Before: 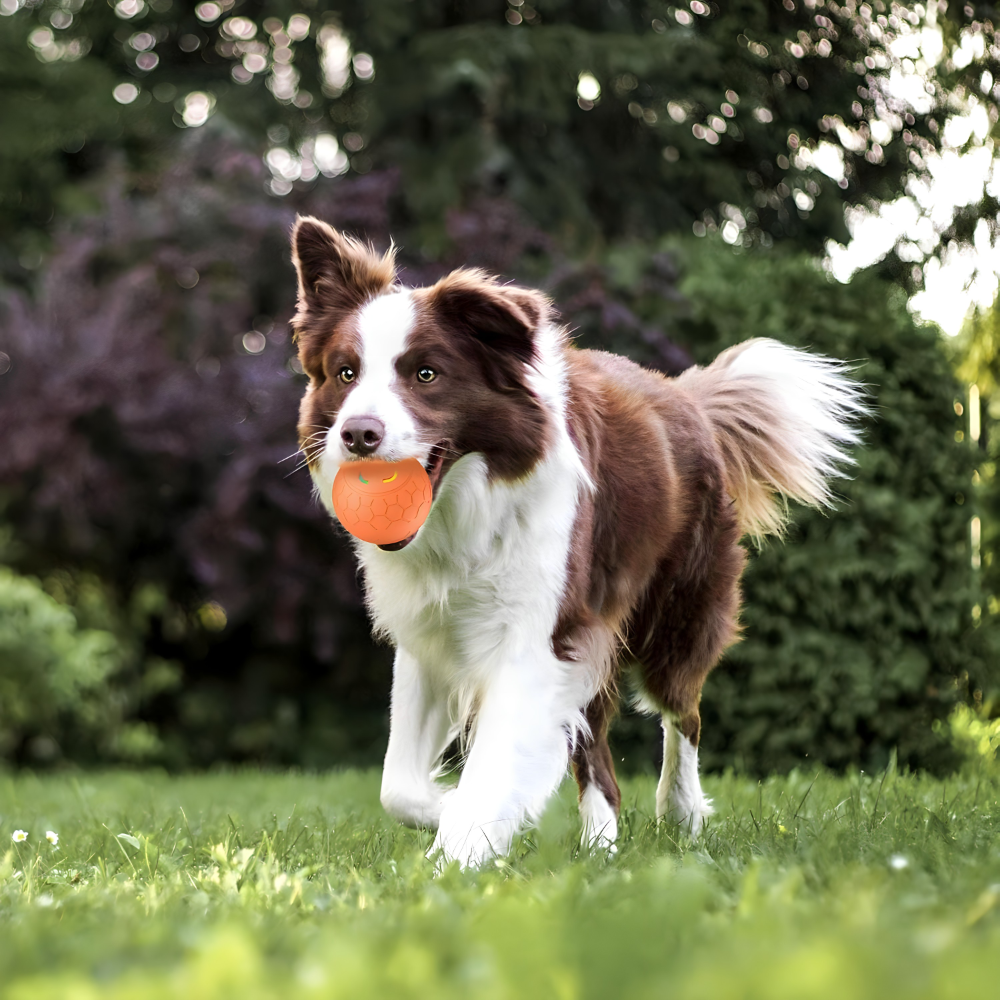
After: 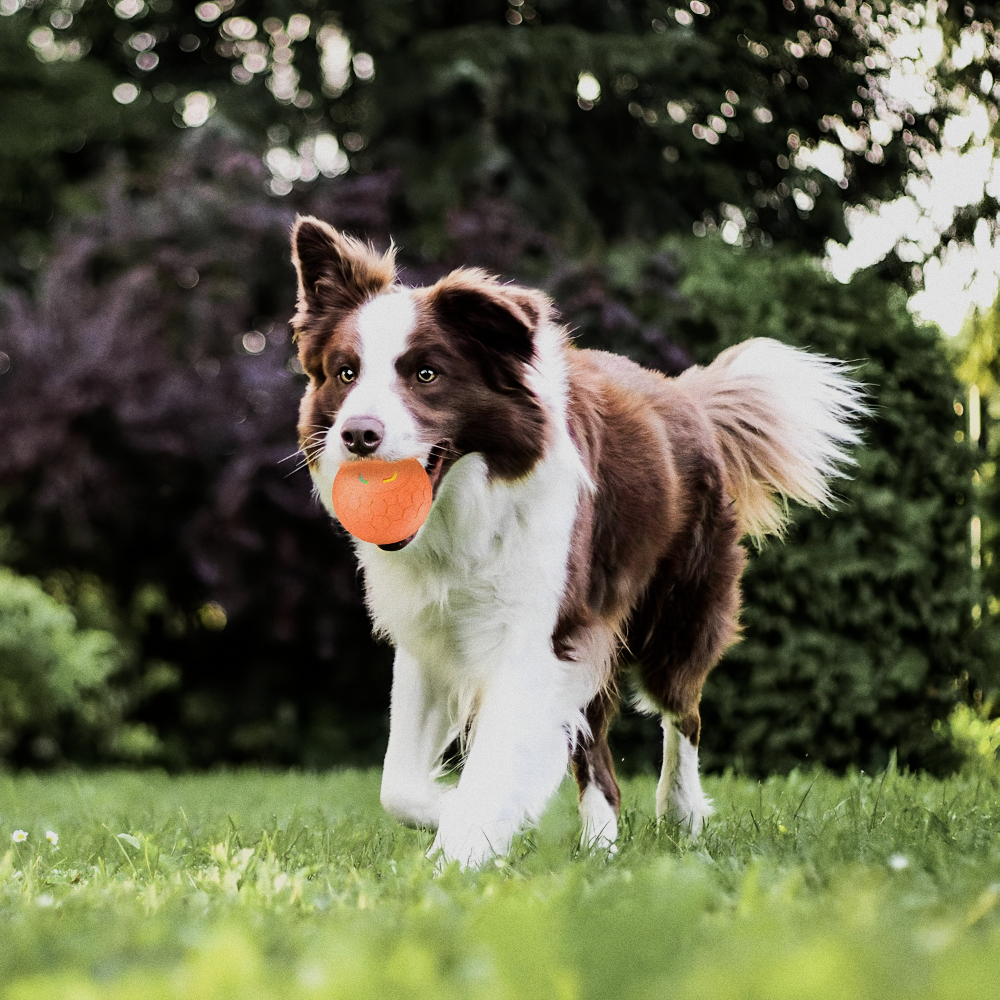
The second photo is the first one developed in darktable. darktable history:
filmic rgb: black relative exposure -7.5 EV, white relative exposure 5 EV, hardness 3.31, contrast 1.3, contrast in shadows safe
grain: coarseness 0.47 ISO
